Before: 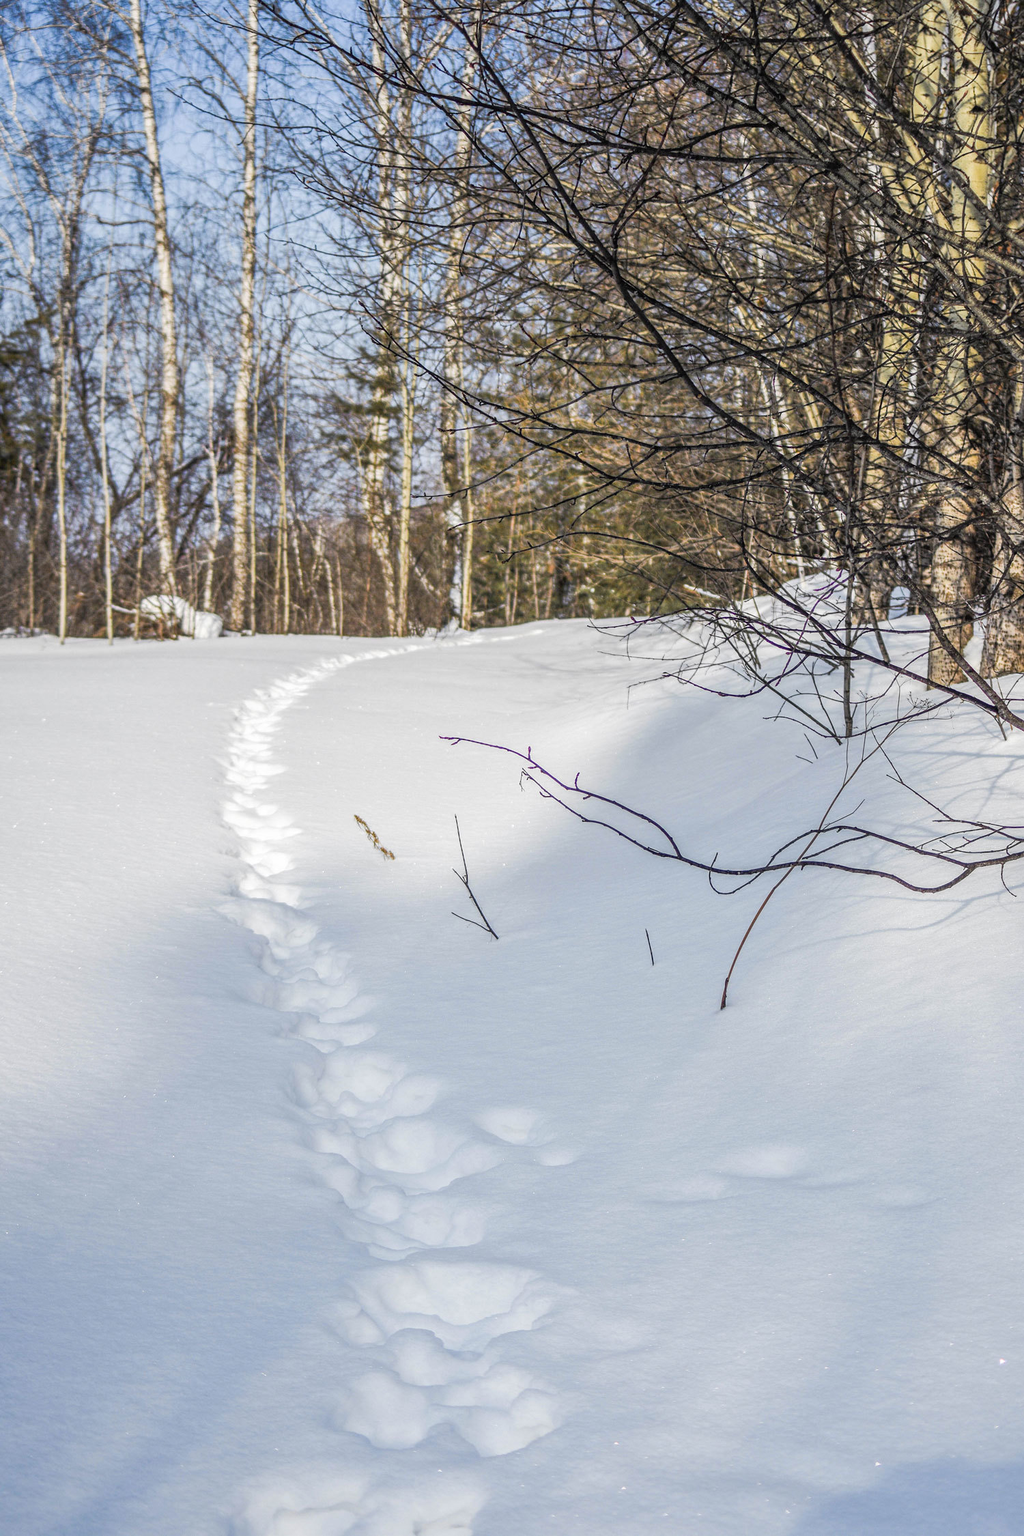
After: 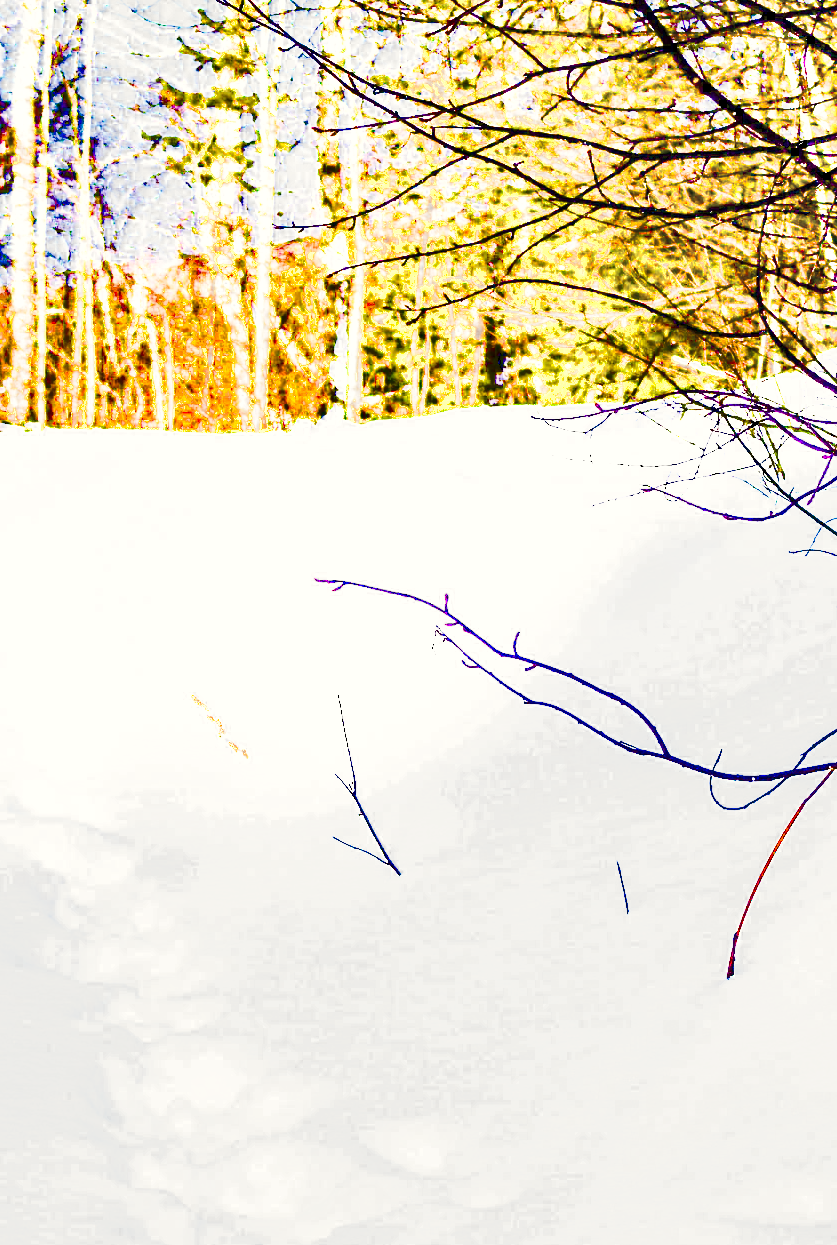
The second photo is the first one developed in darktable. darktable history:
exposure: black level correction 0.098, exposure 2.97 EV, compensate exposure bias true, compensate highlight preservation false
filmic rgb: black relative exposure -3.08 EV, white relative exposure 7.06 EV, threshold 6 EV, hardness 1.47, contrast 1.353, add noise in highlights 0.001, color science v3 (2019), use custom middle-gray values true, contrast in highlights soft, enable highlight reconstruction true
tone equalizer: edges refinement/feathering 500, mask exposure compensation -1.57 EV, preserve details no
color correction: highlights b* 3
crop and rotate: left 21.982%, top 22.234%, right 22.164%, bottom 22.394%
shadows and highlights: shadows 59.99, highlights color adjustment 77.63%, soften with gaussian
